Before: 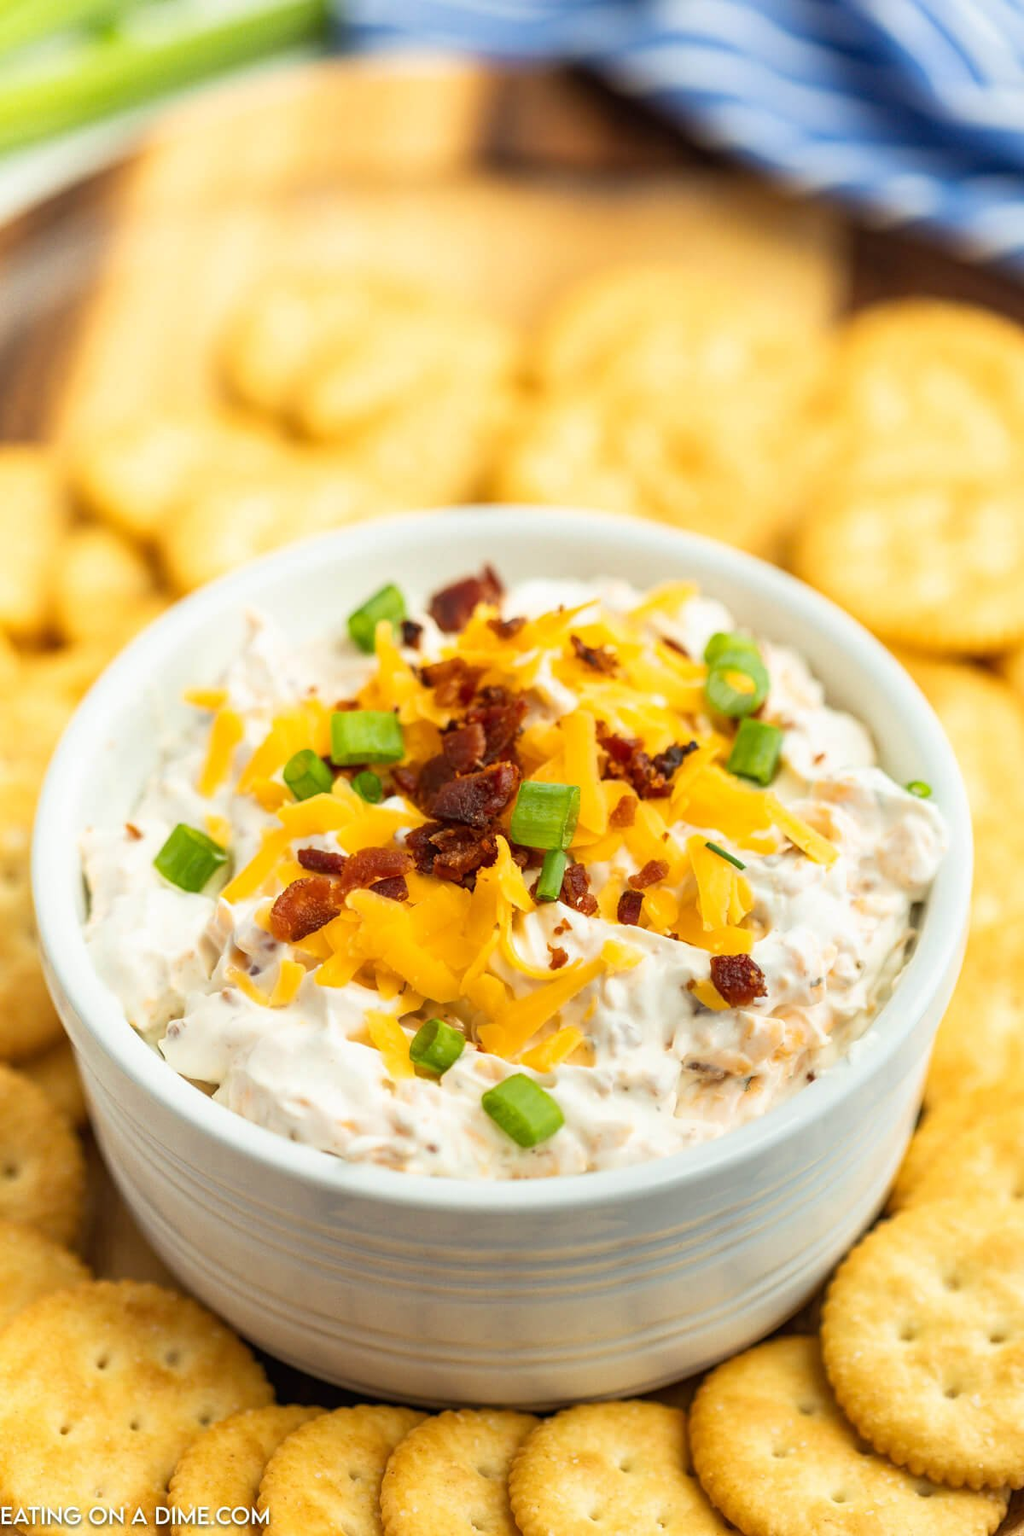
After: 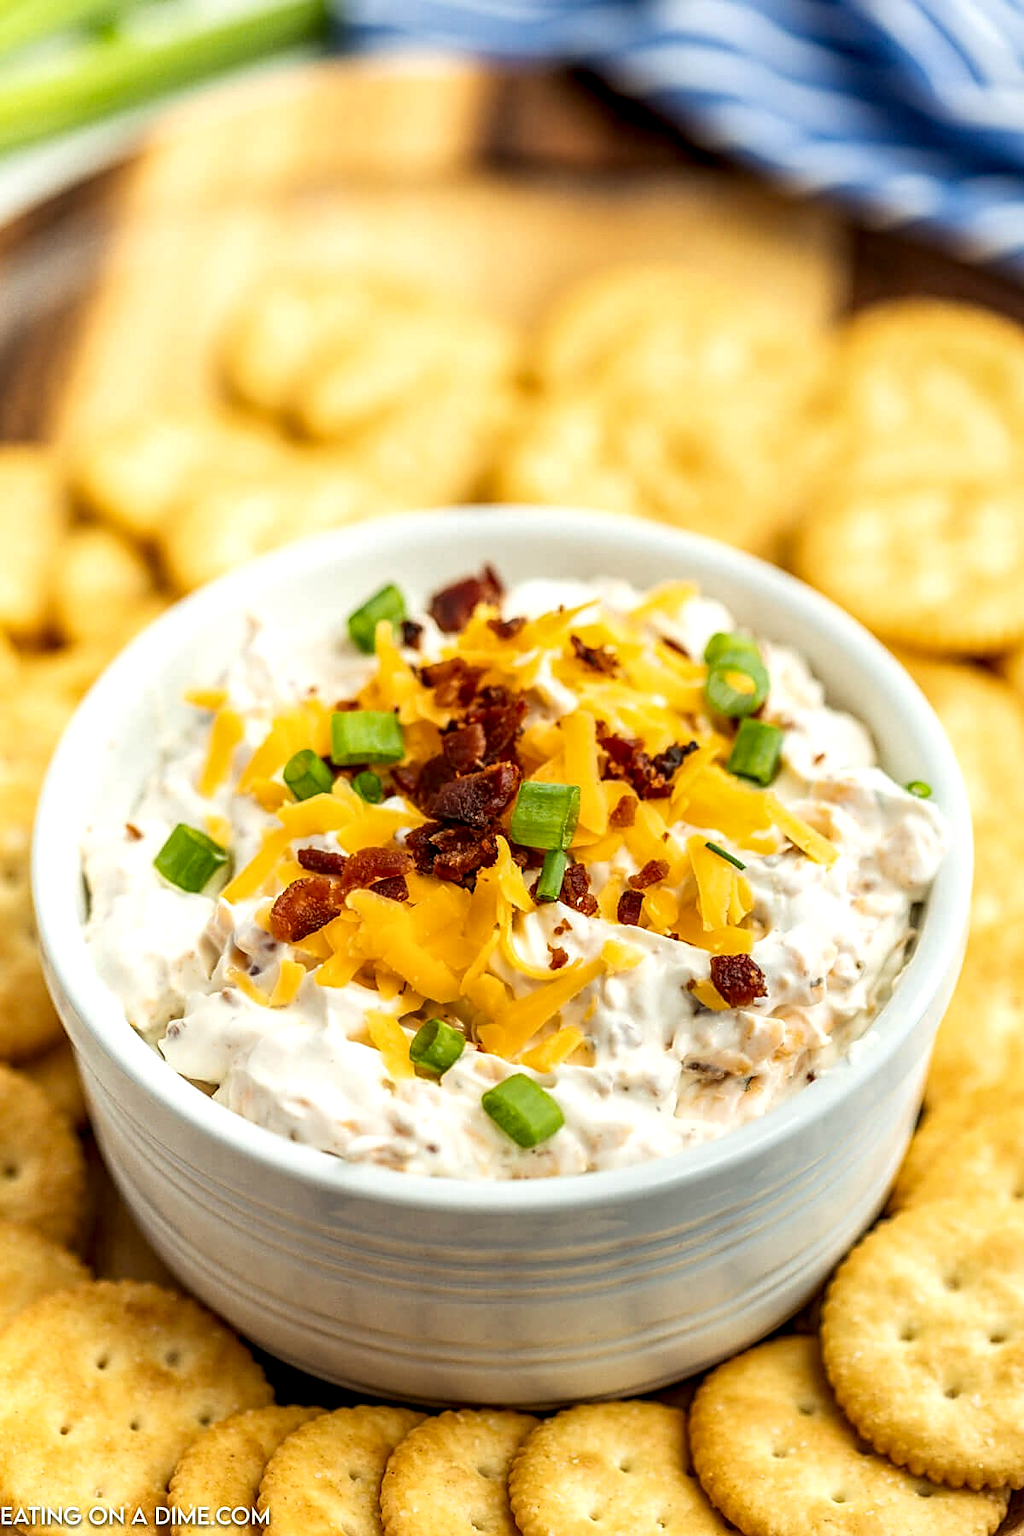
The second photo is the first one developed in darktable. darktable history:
sharpen: on, module defaults
local contrast: detail 150%
